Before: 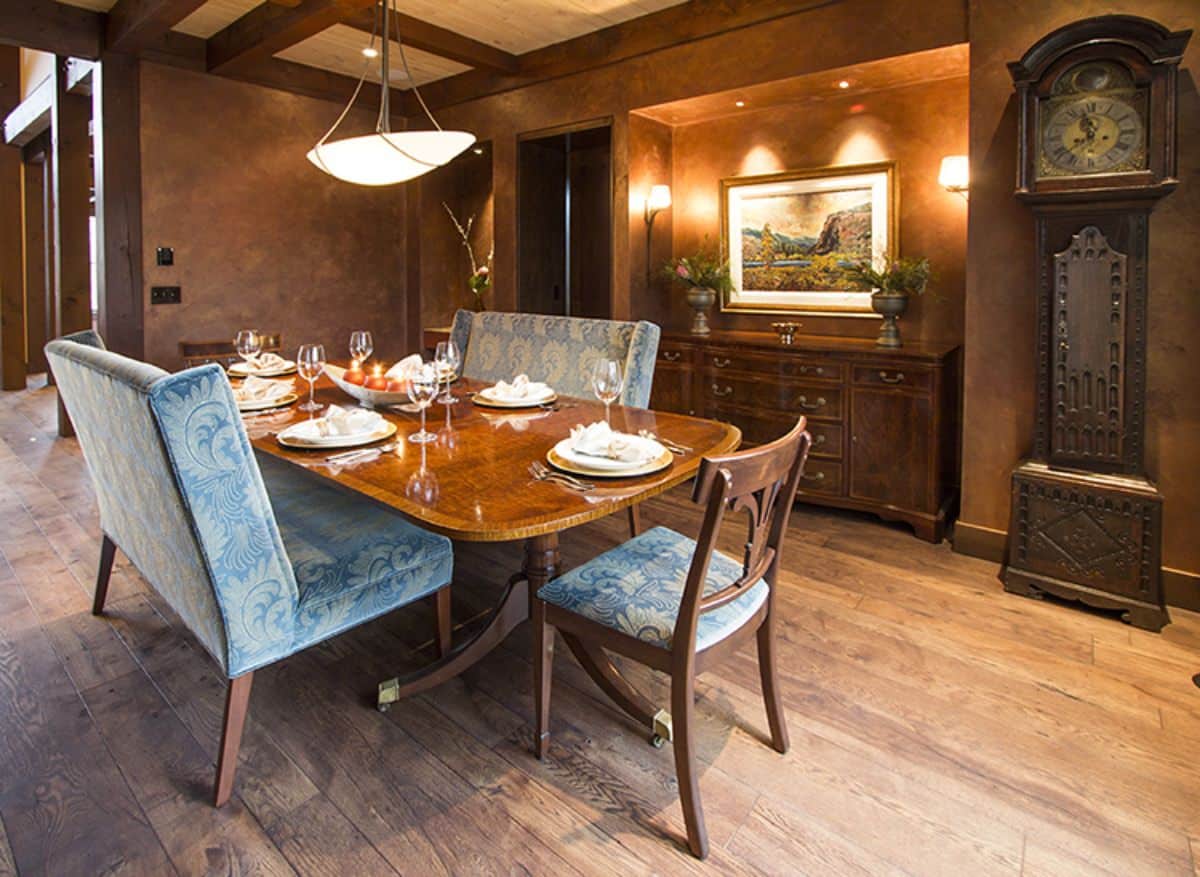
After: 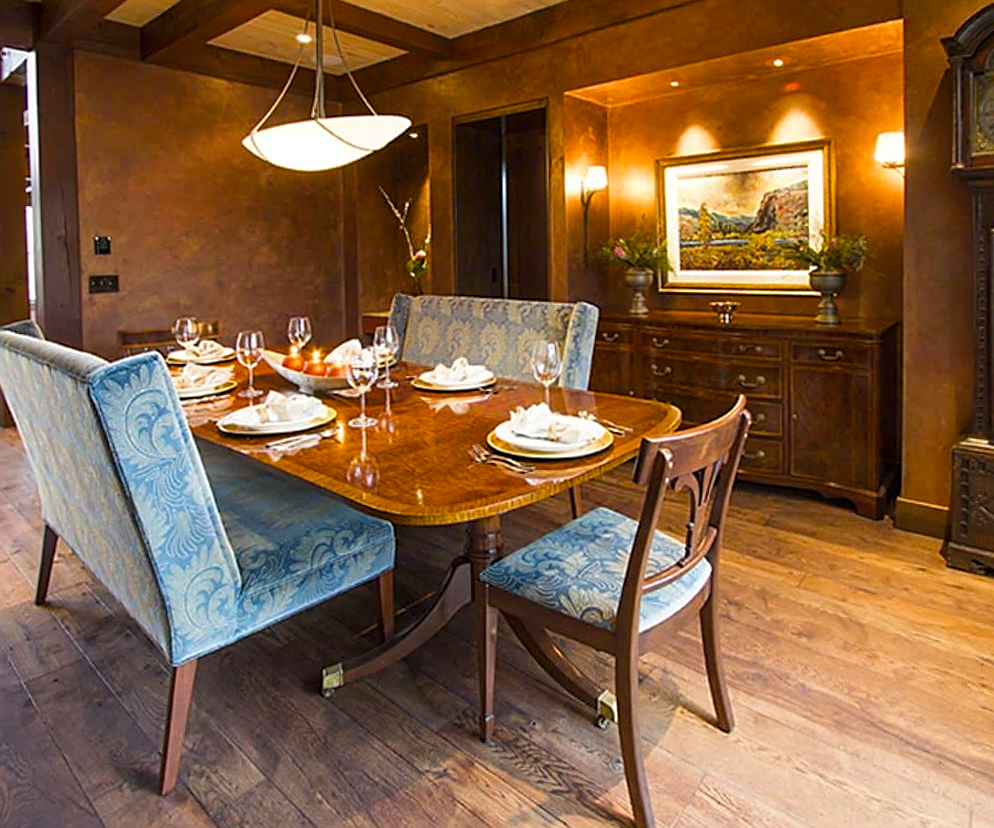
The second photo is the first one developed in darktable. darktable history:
color balance rgb: global offset › hue 170.12°, perceptual saturation grading › global saturation 30.275%
sharpen: on, module defaults
crop and rotate: angle 0.908°, left 4.074%, top 1.083%, right 11.26%, bottom 2.389%
